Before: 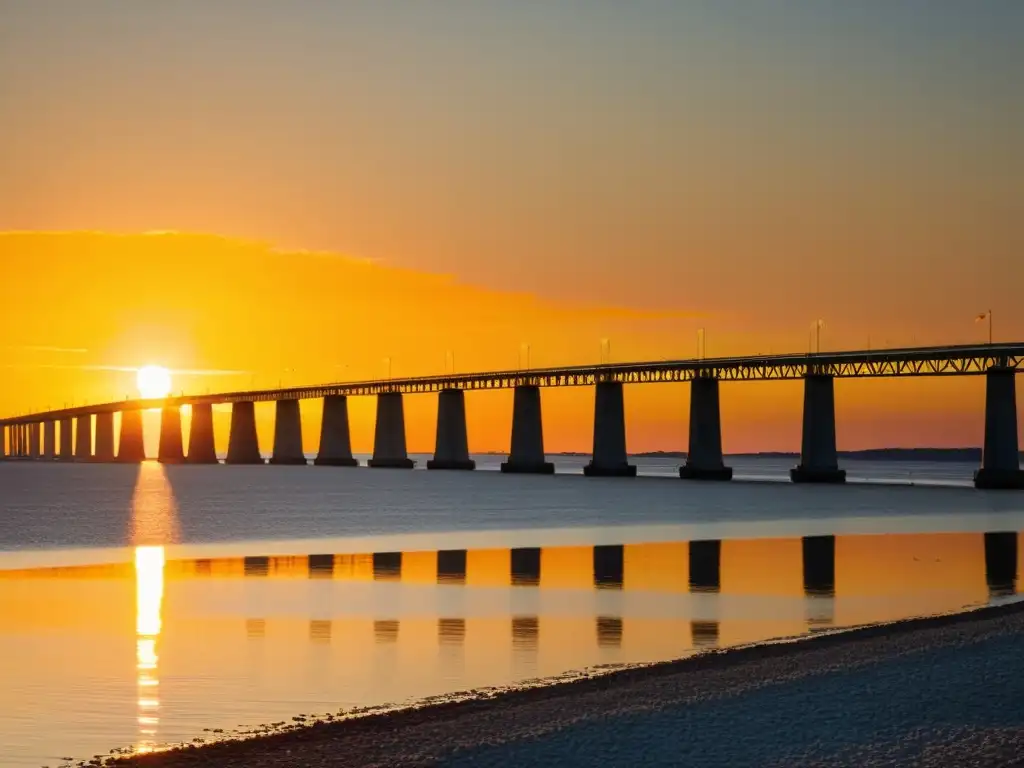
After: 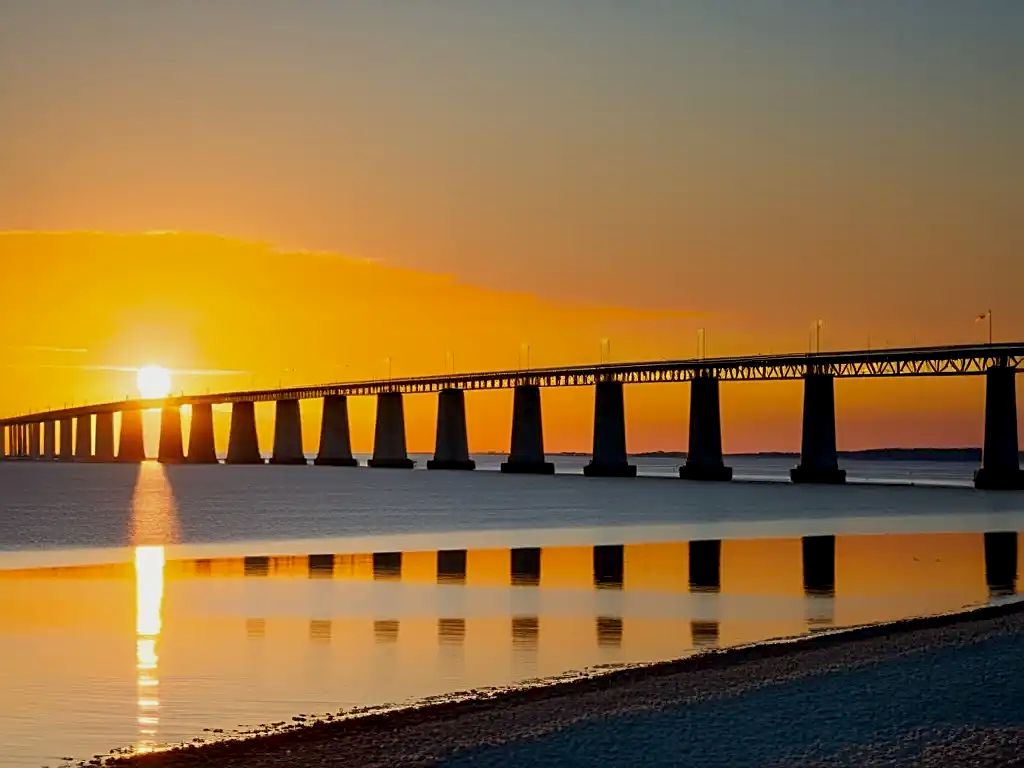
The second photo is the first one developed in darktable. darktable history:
exposure: black level correction 0.006, exposure -0.22 EV, compensate exposure bias true, compensate highlight preservation false
sharpen: on, module defaults
